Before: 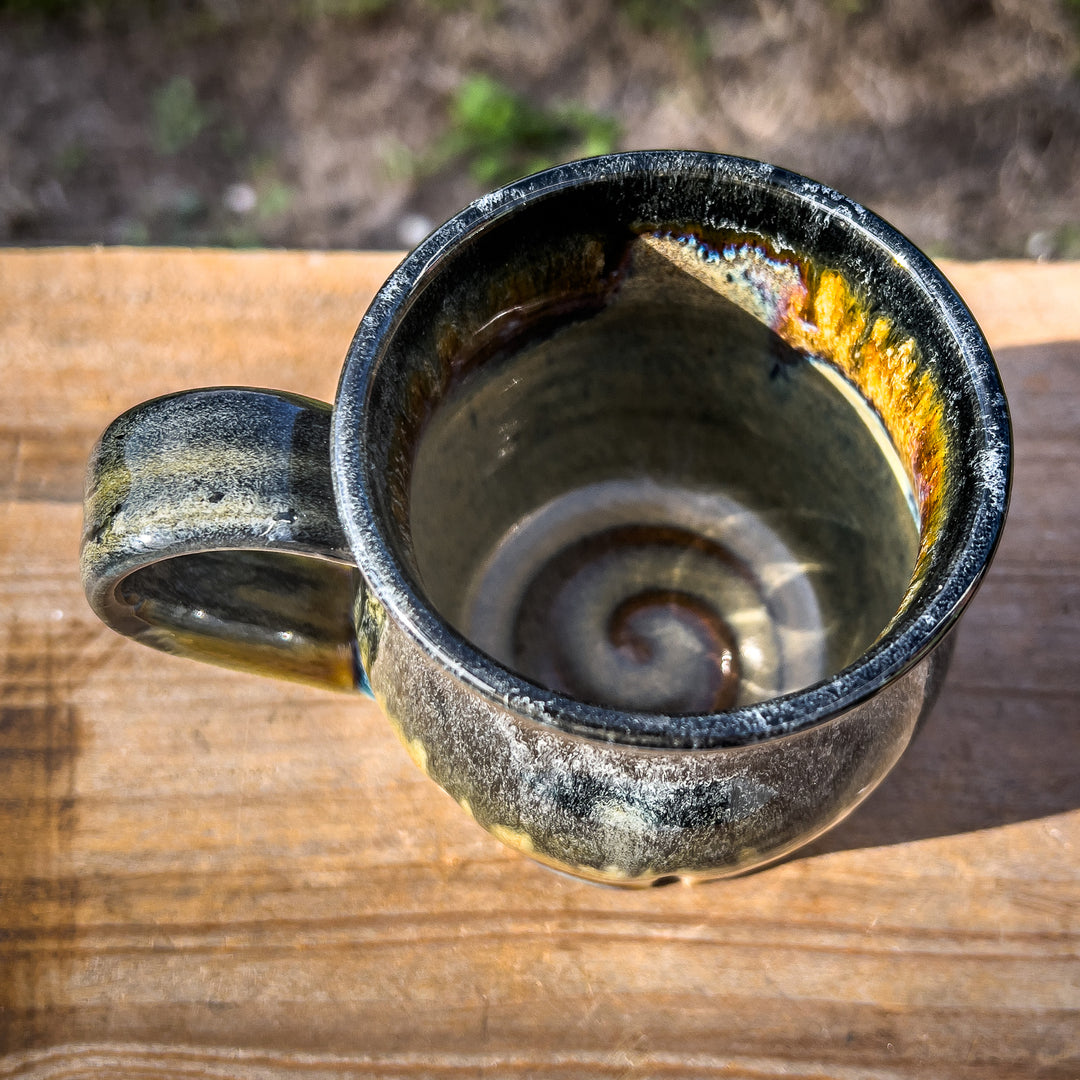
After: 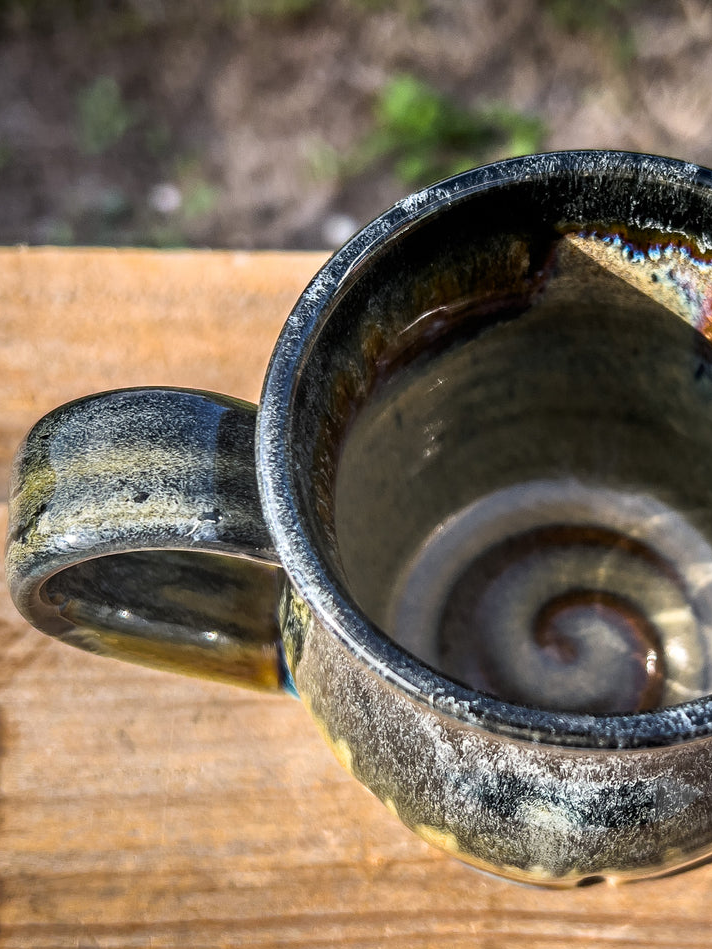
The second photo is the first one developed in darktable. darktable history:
crop: left 6.987%, right 27.011%, bottom 12.099%
